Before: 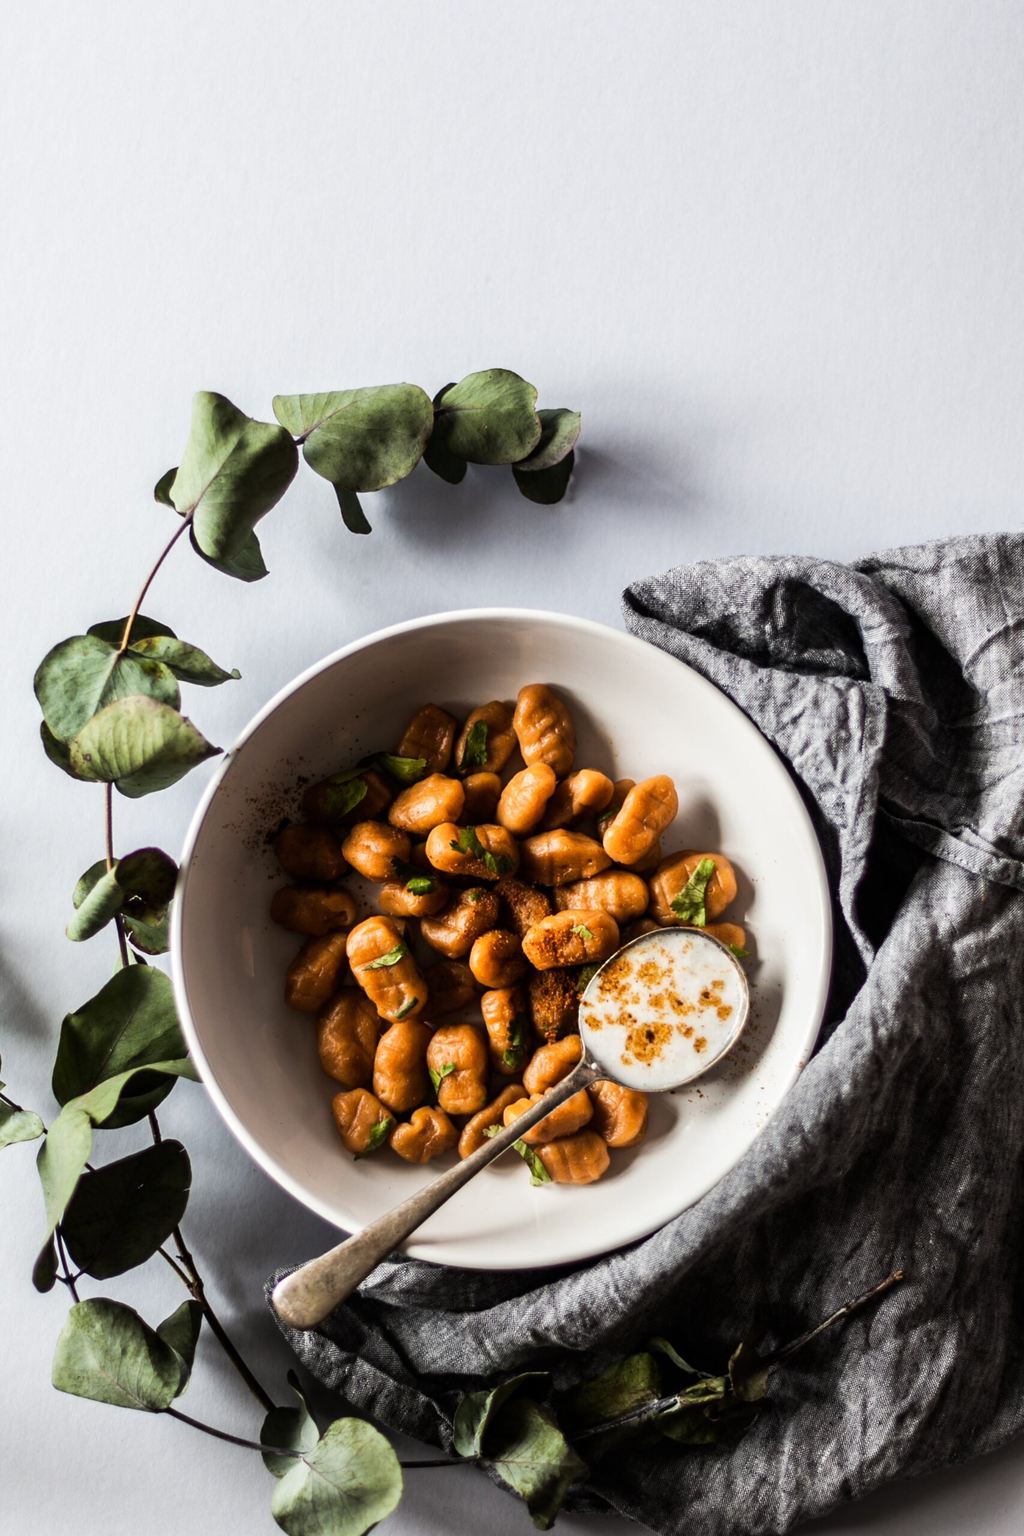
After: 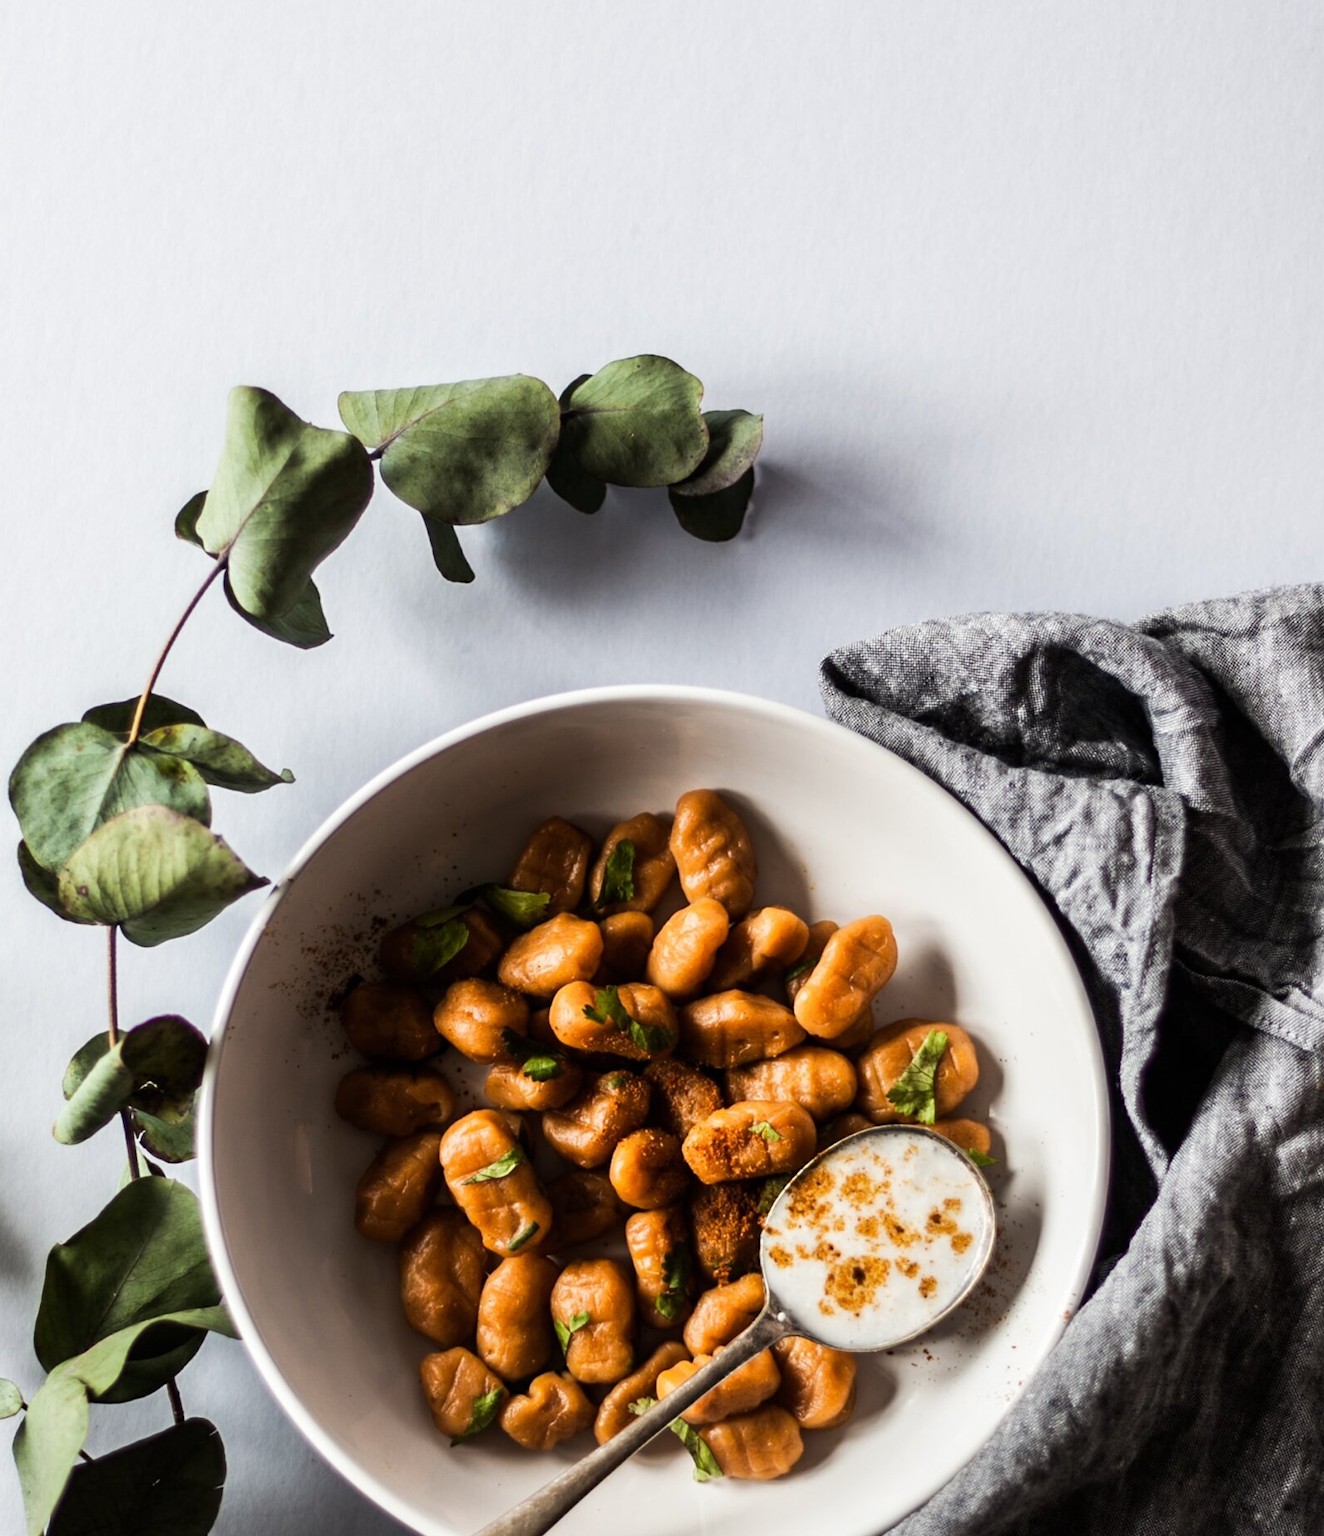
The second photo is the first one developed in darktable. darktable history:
crop: left 2.737%, top 7.287%, right 3.421%, bottom 20.179%
